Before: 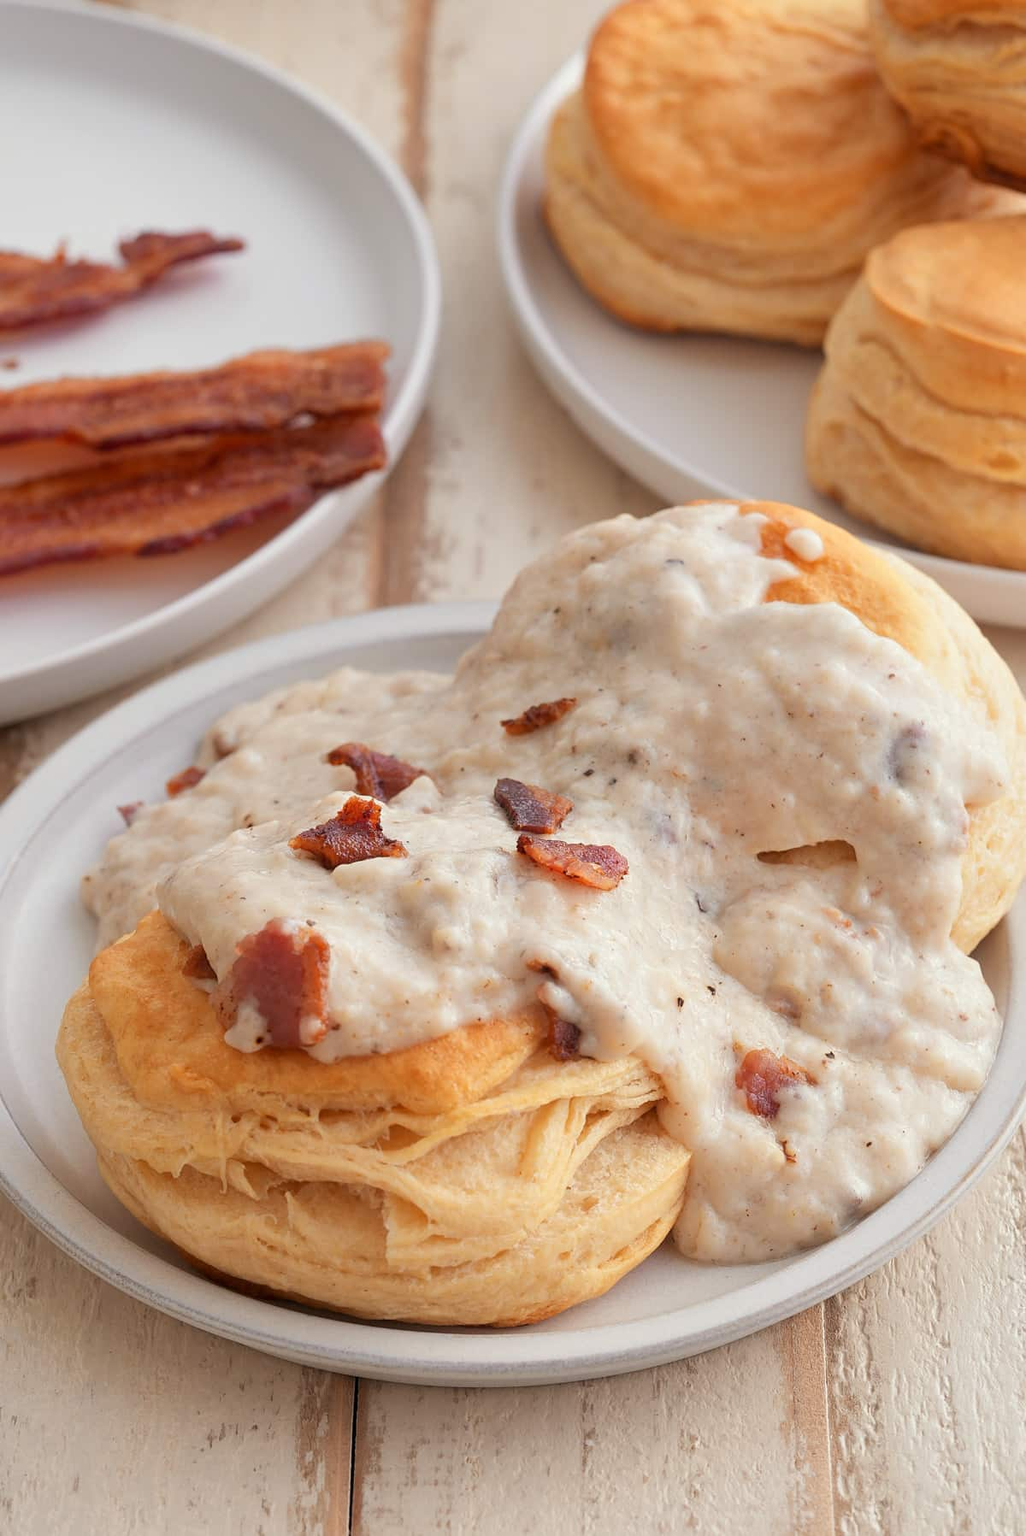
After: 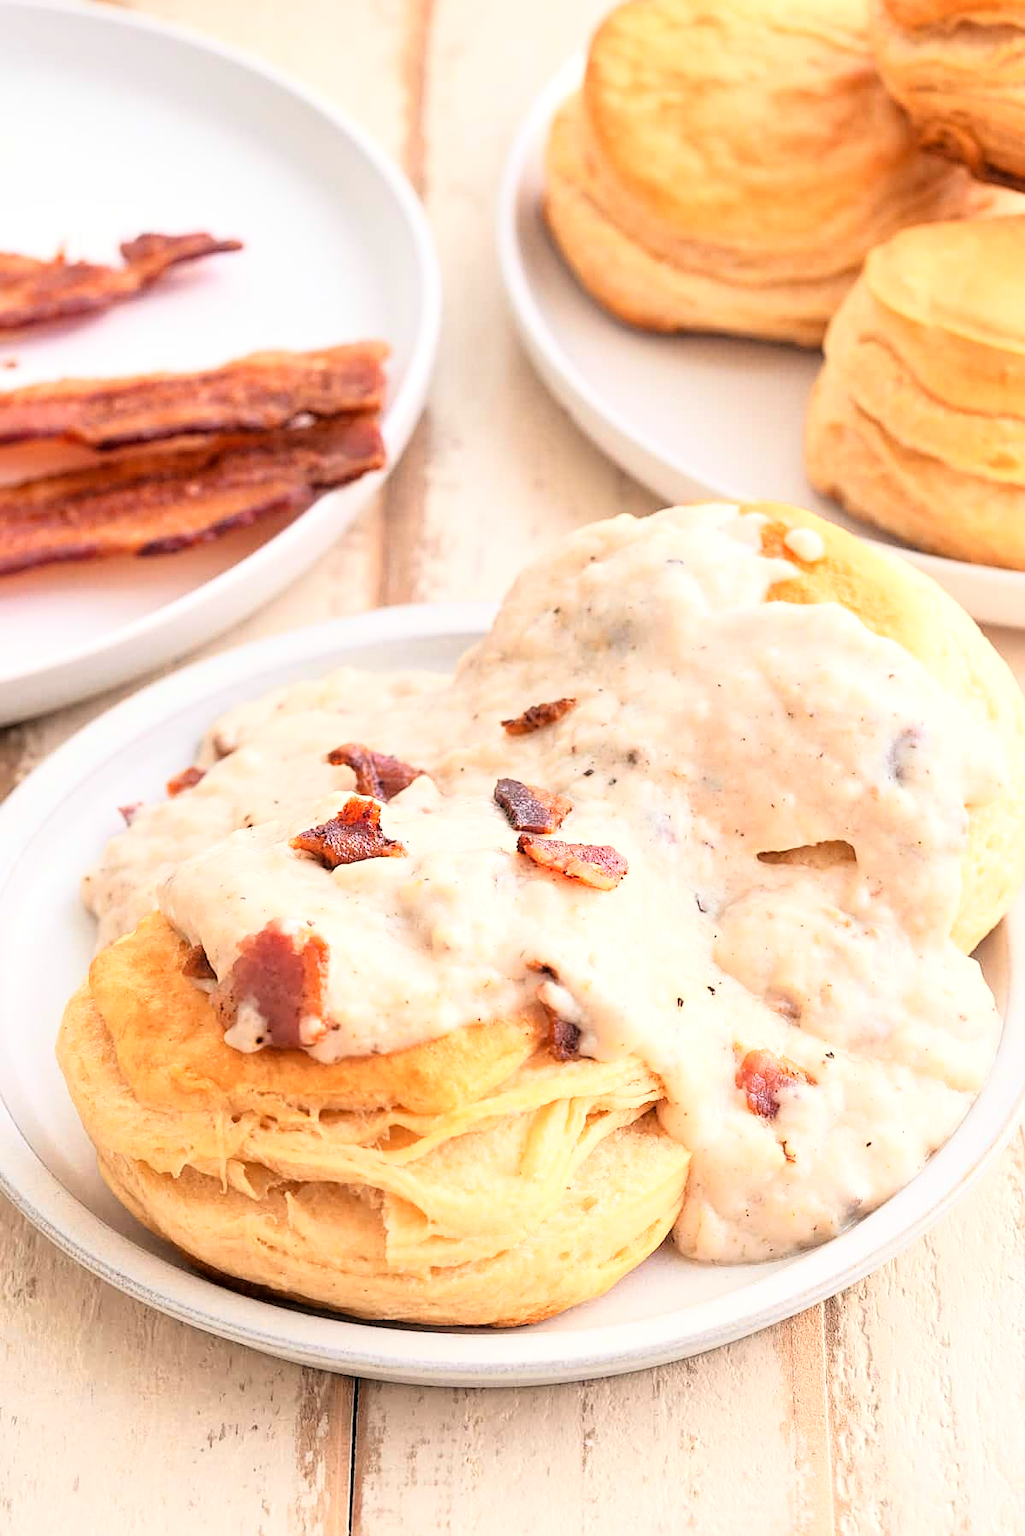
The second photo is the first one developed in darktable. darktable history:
sharpen: amount 0.213
base curve: curves: ch0 [(0, 0) (0.012, 0.01) (0.073, 0.168) (0.31, 0.711) (0.645, 0.957) (1, 1)]
local contrast: highlights 101%, shadows 97%, detail 120%, midtone range 0.2
